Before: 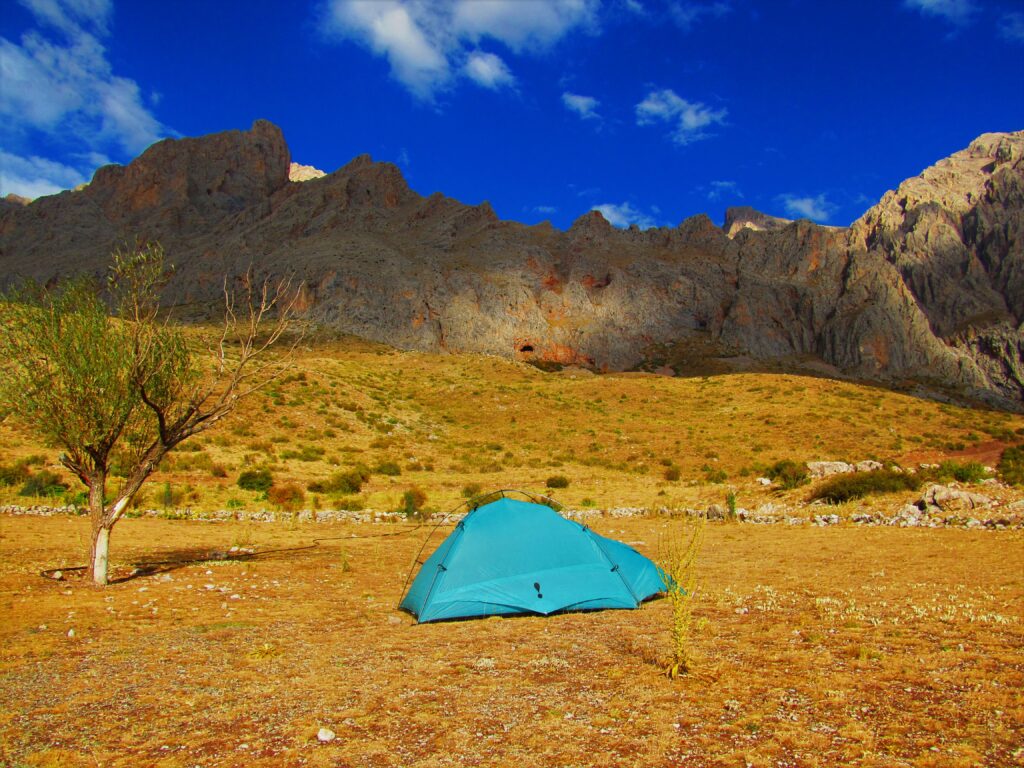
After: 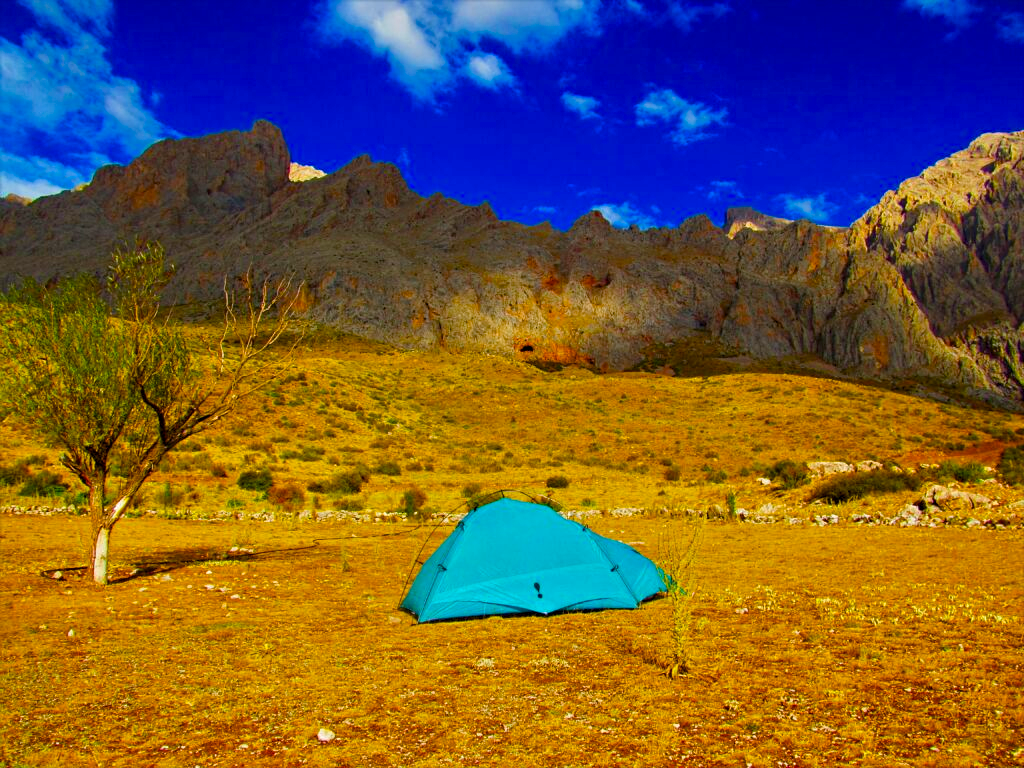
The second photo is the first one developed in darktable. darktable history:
color balance rgb: power › hue 309.63°, perceptual saturation grading › global saturation 37.136%, perceptual saturation grading › shadows 35.016%
contrast brightness saturation: contrast 0.039, saturation 0.066
contrast equalizer: octaves 7, y [[0.5, 0.542, 0.583, 0.625, 0.667, 0.708], [0.5 ×6], [0.5 ×6], [0 ×6], [0 ×6]], mix 0.296
